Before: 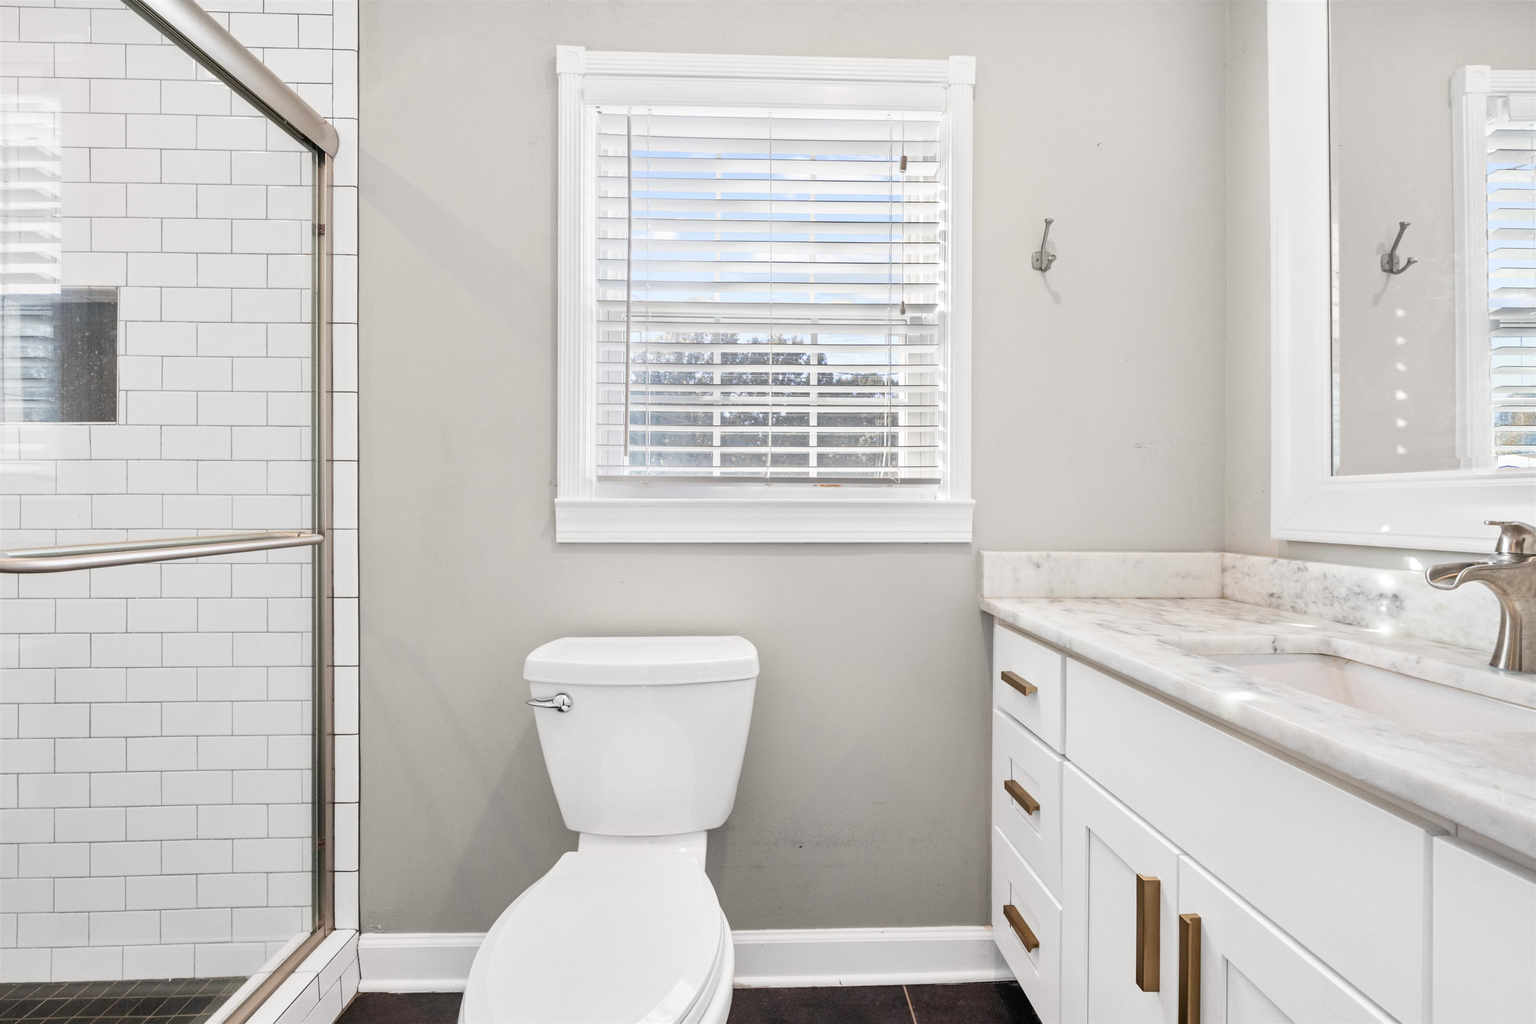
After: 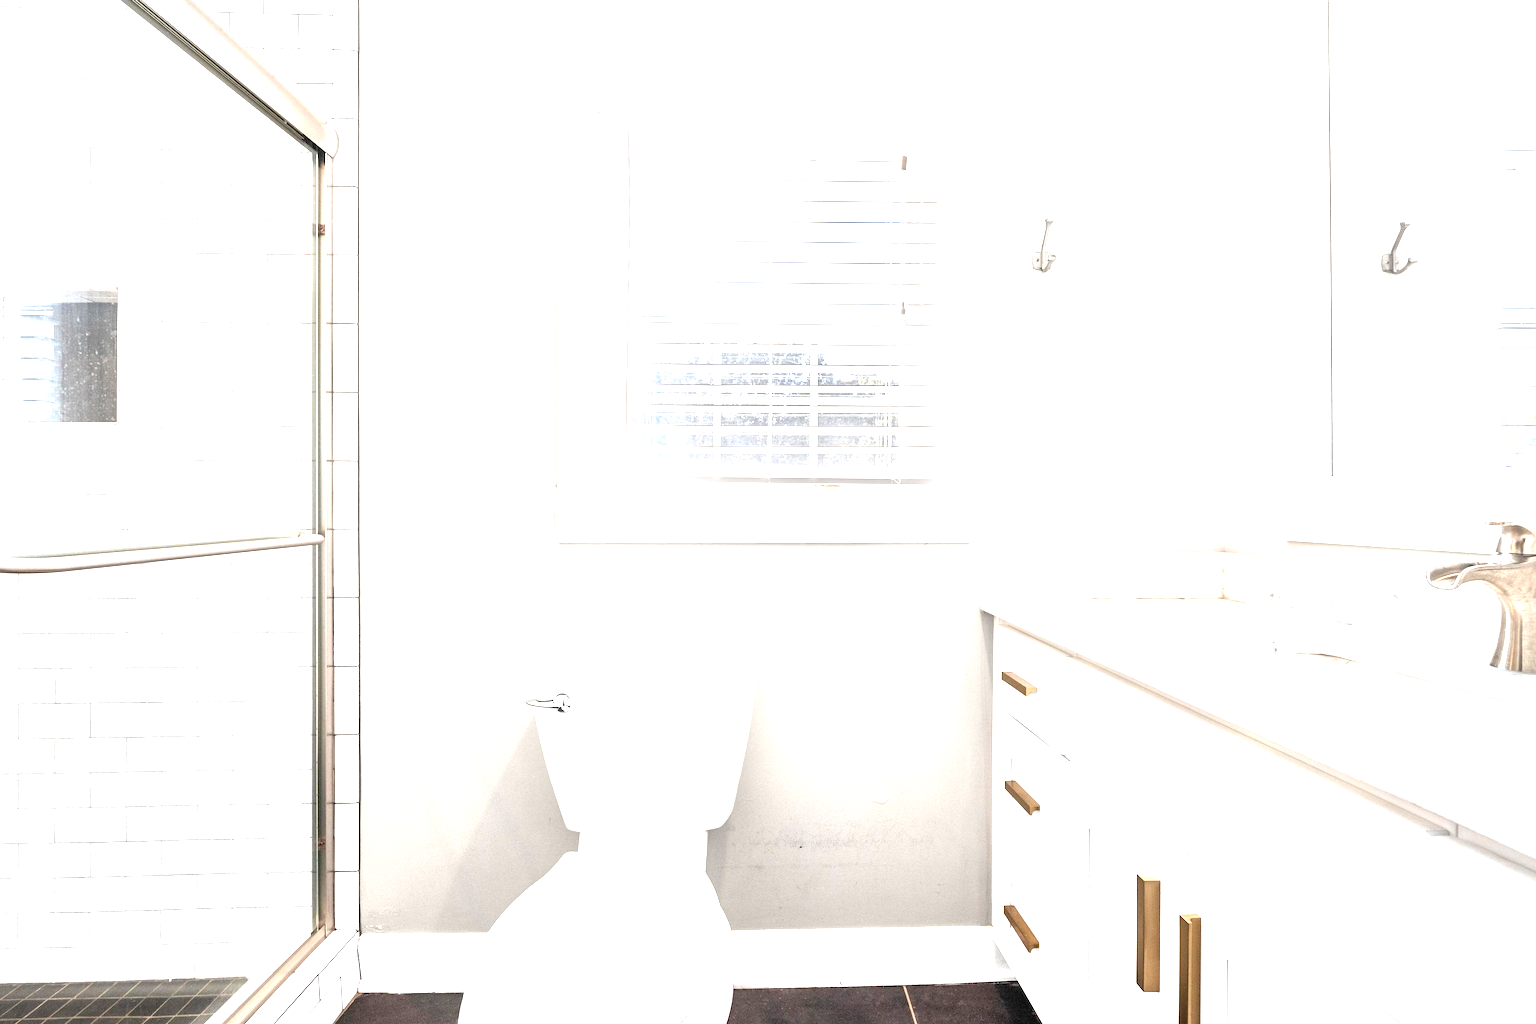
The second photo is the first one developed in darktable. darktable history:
exposure: black level correction 0, exposure 1.545 EV, compensate highlight preservation false
